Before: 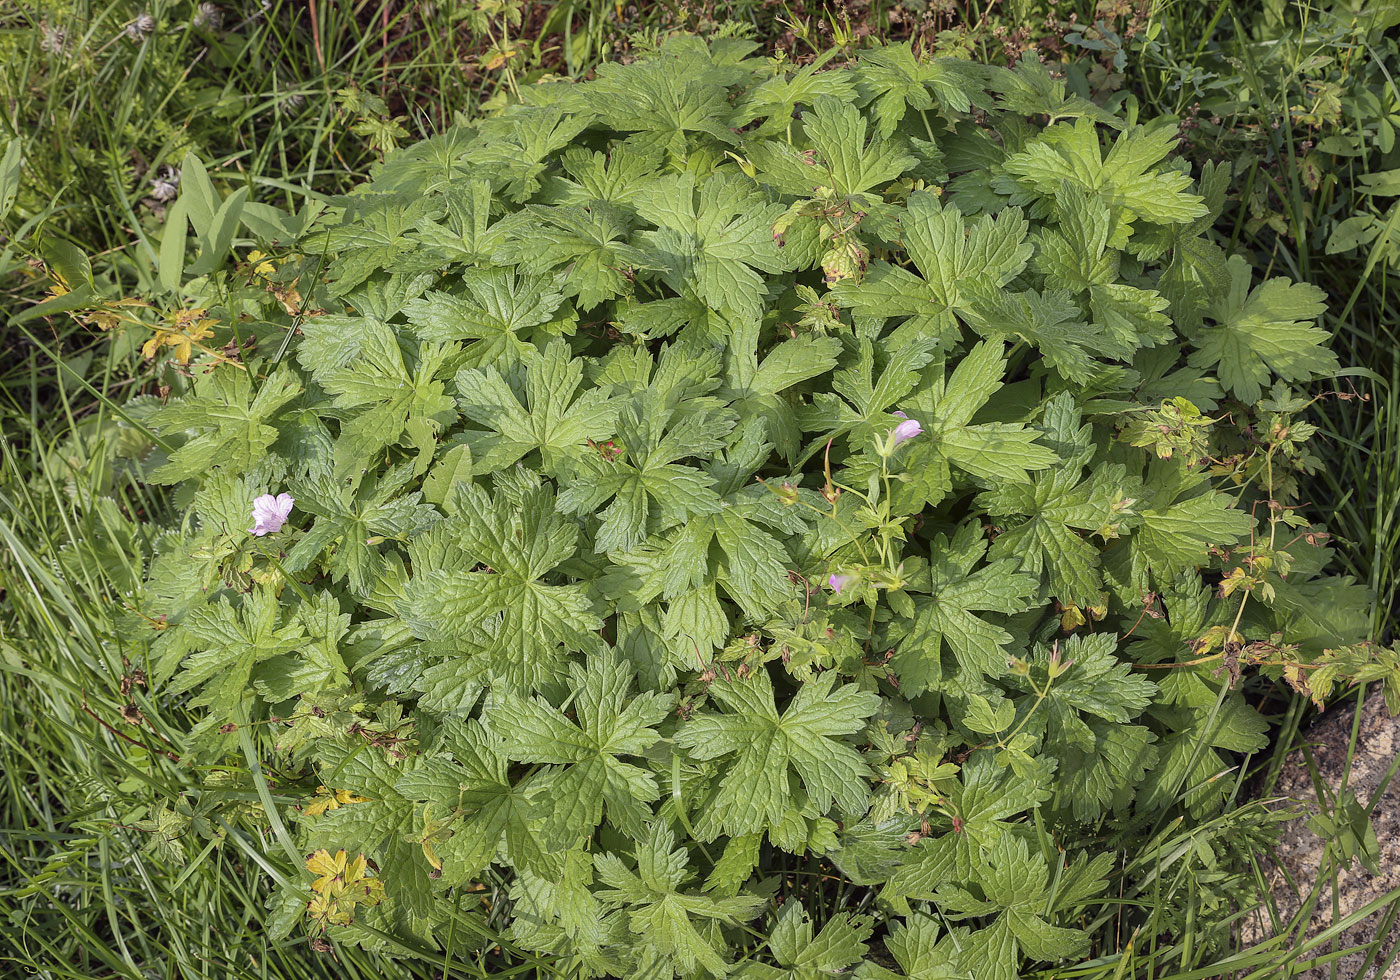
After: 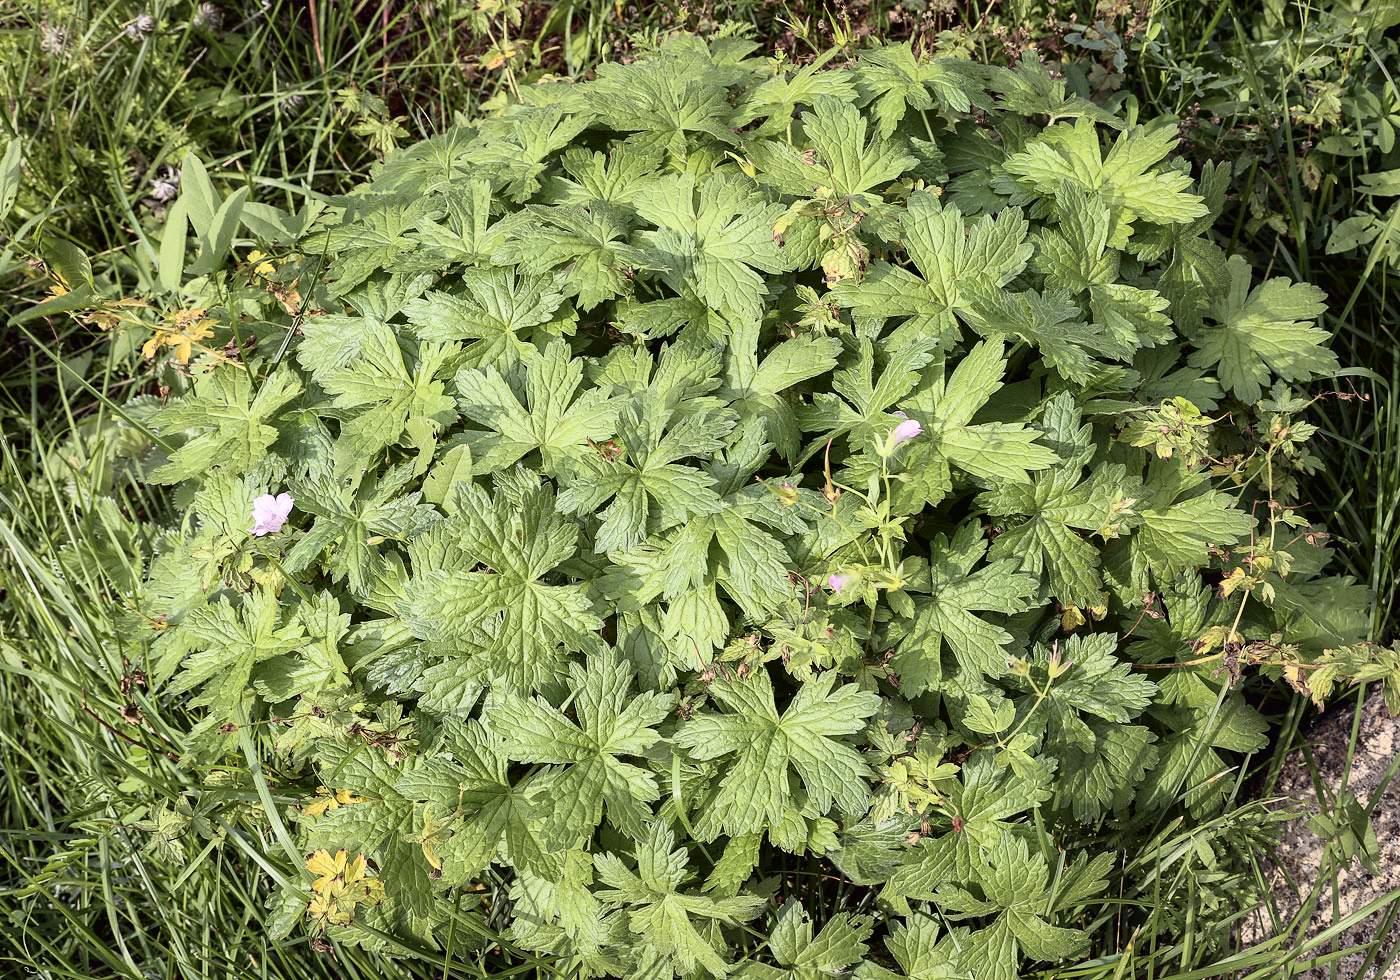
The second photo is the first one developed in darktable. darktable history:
tone curve: curves: ch0 [(0.016, 0.011) (0.084, 0.026) (0.469, 0.508) (0.721, 0.862) (1, 1)], color space Lab, independent channels, preserve colors none
